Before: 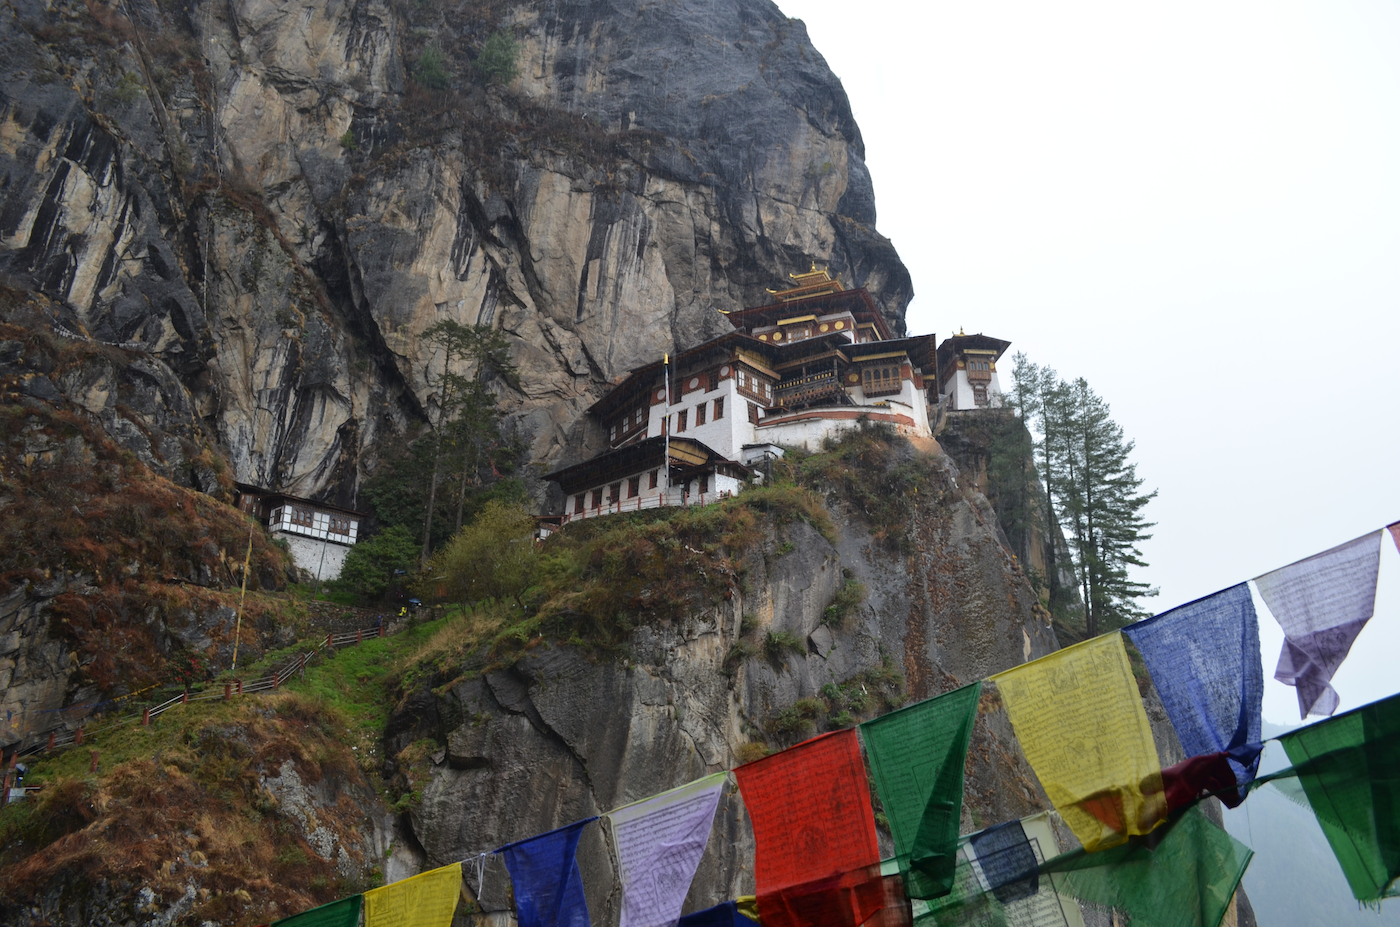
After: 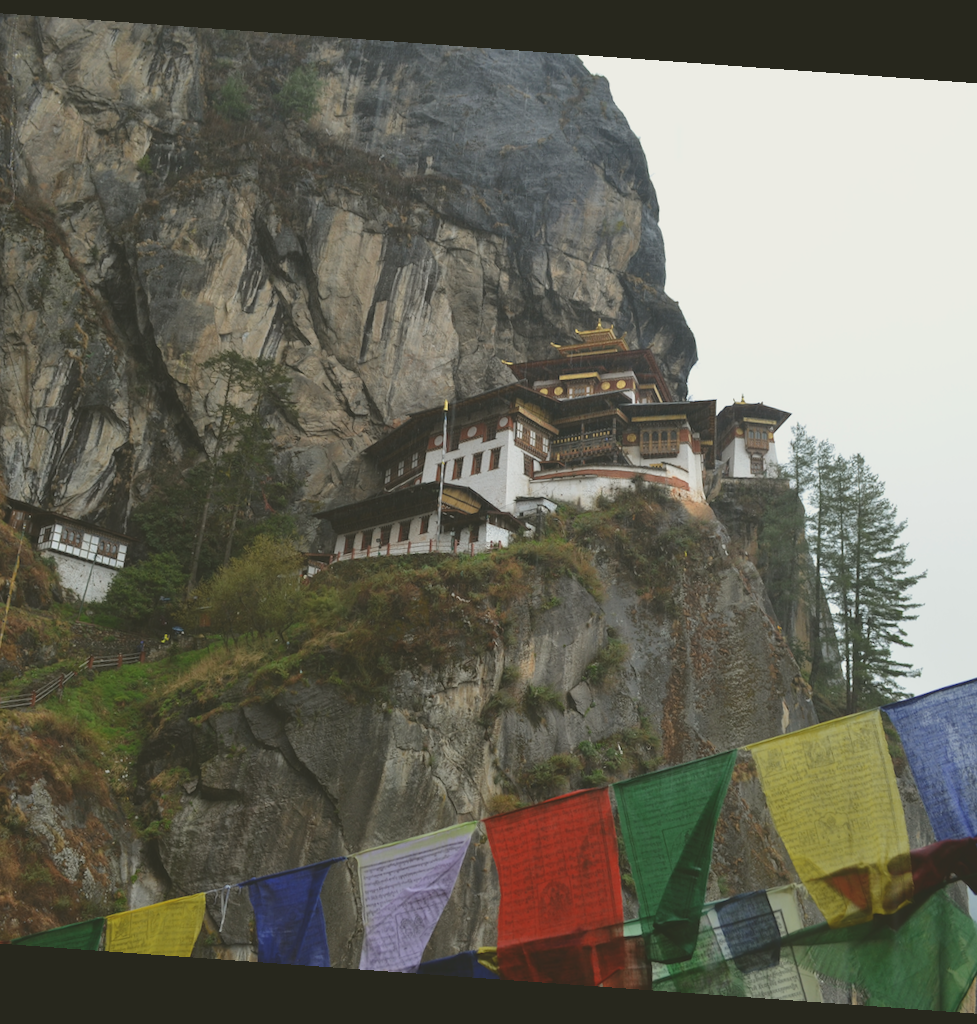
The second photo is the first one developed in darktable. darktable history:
color balance: mode lift, gamma, gain (sRGB), lift [1.04, 1, 1, 0.97], gamma [1.01, 1, 1, 0.97], gain [0.96, 1, 1, 0.97]
crop and rotate: left 17.732%, right 15.423%
exposure: black level correction -0.015, exposure -0.125 EV, compensate highlight preservation false
rotate and perspective: rotation 4.1°, automatic cropping off
